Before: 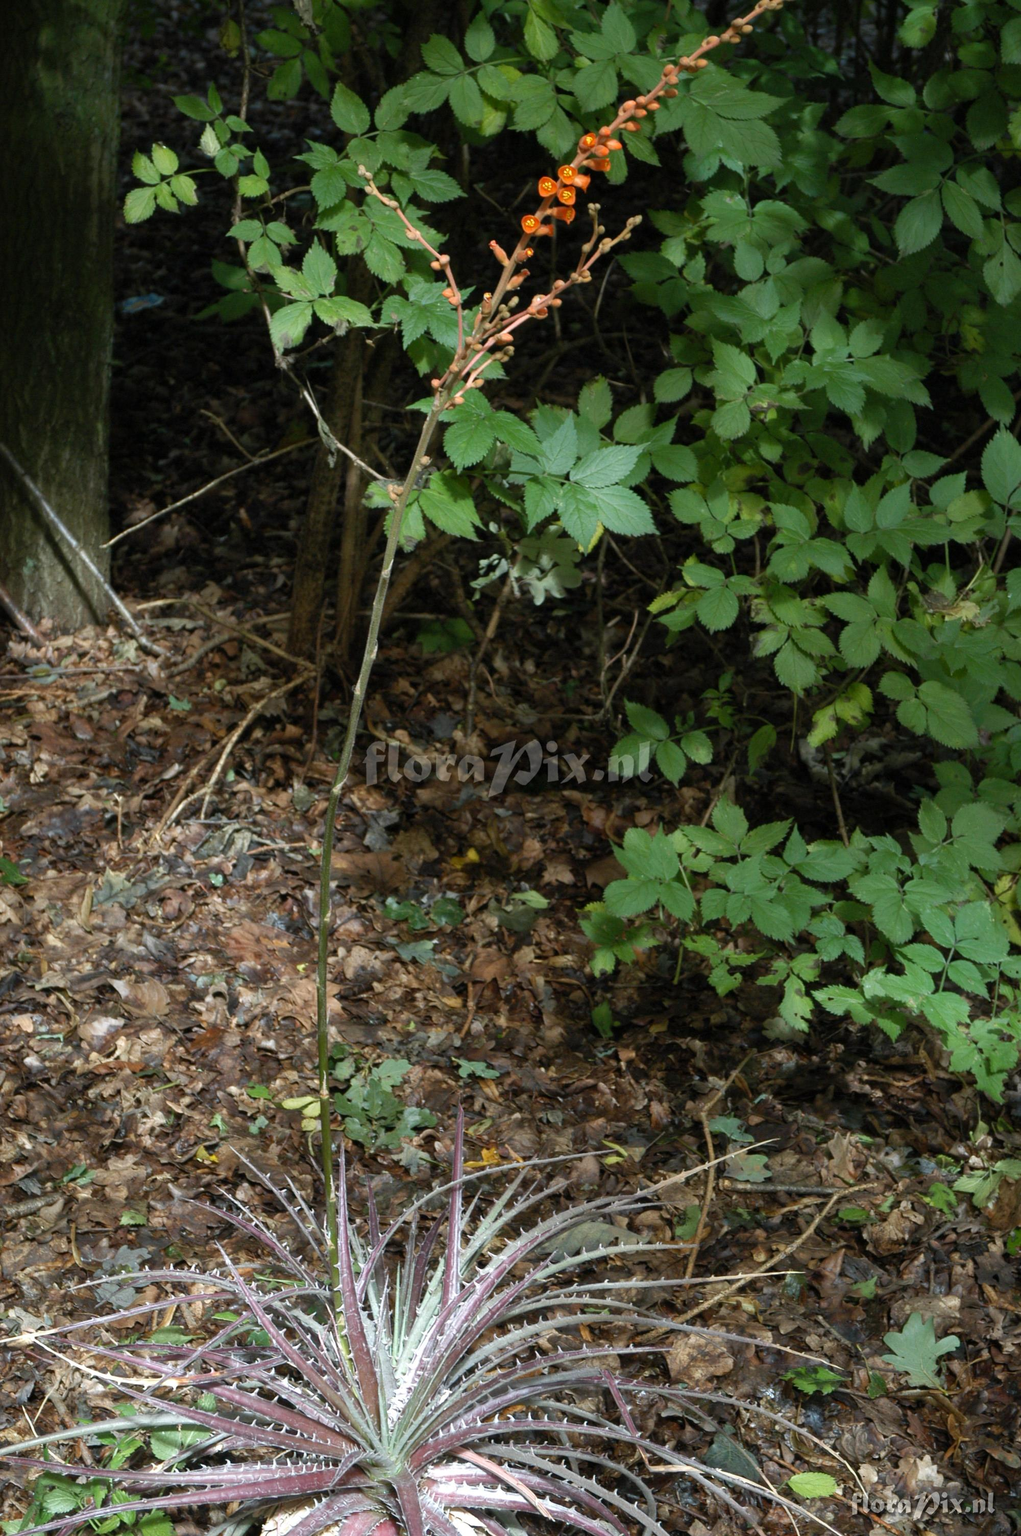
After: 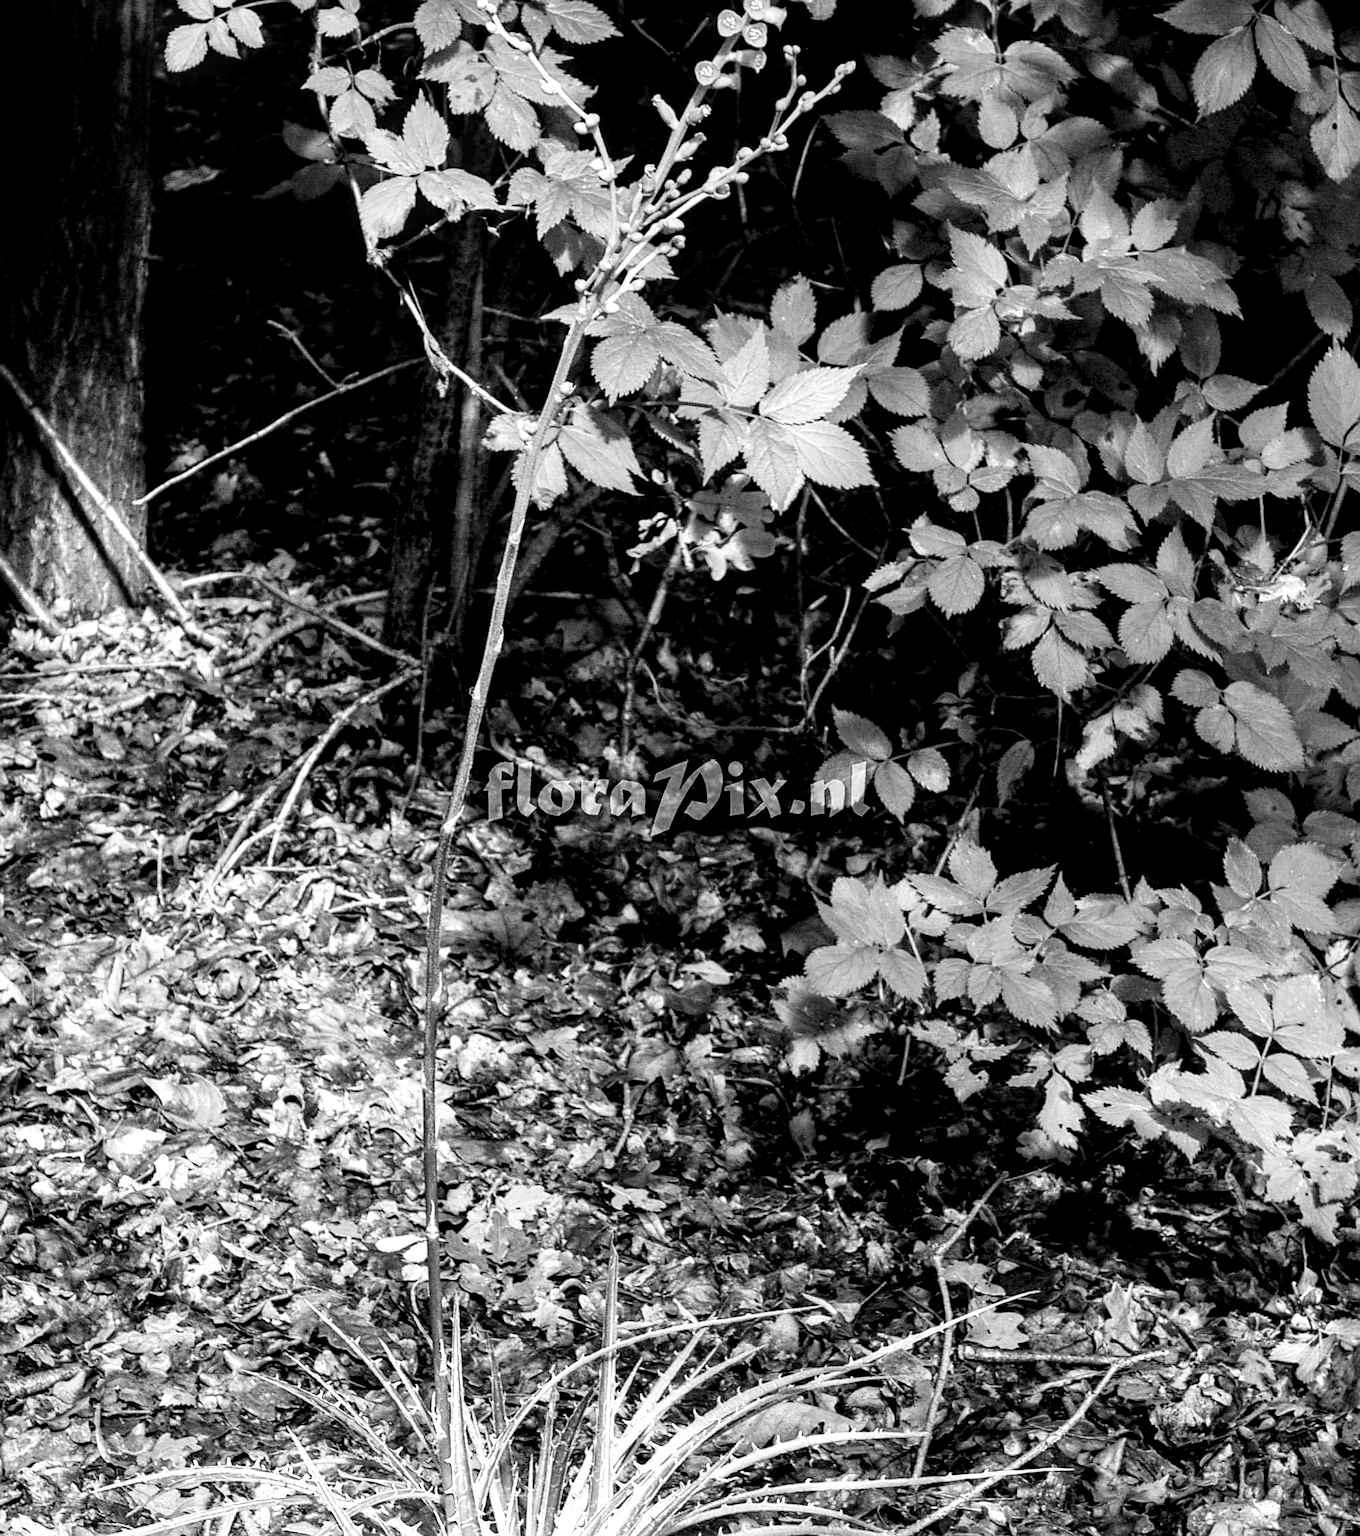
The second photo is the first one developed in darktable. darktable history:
crop: top 11.057%, bottom 13.875%
color calibration: output gray [0.714, 0.278, 0, 0], x 0.394, y 0.386, temperature 3708.04 K
contrast brightness saturation: contrast 0.096, saturation -0.303
local contrast: highlights 60%, shadows 59%, detail 160%
exposure: black level correction 0, exposure 1.199 EV, compensate highlight preservation false
sharpen: on, module defaults
filmic rgb: black relative exposure -5.02 EV, white relative exposure 3.98 EV, hardness 2.89, contrast 1.301, highlights saturation mix -30.95%
